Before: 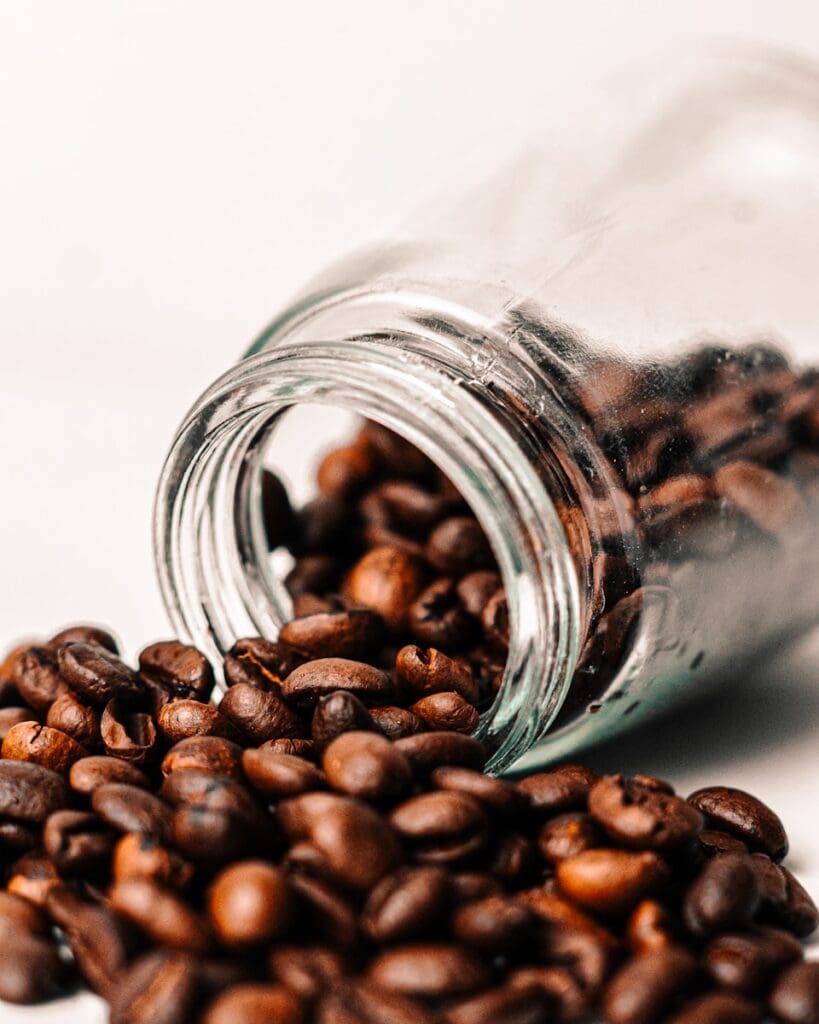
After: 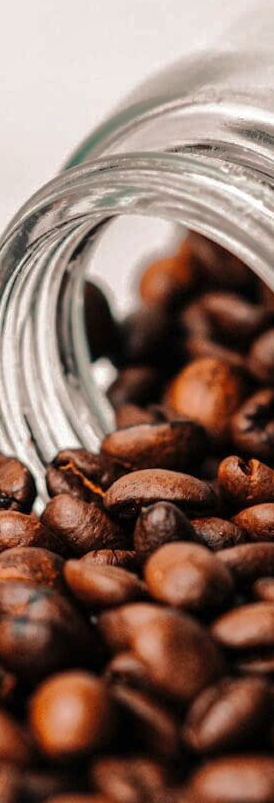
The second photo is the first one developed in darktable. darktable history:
crop and rotate: left 21.77%, top 18.528%, right 44.676%, bottom 2.997%
shadows and highlights: shadows 40, highlights -60
